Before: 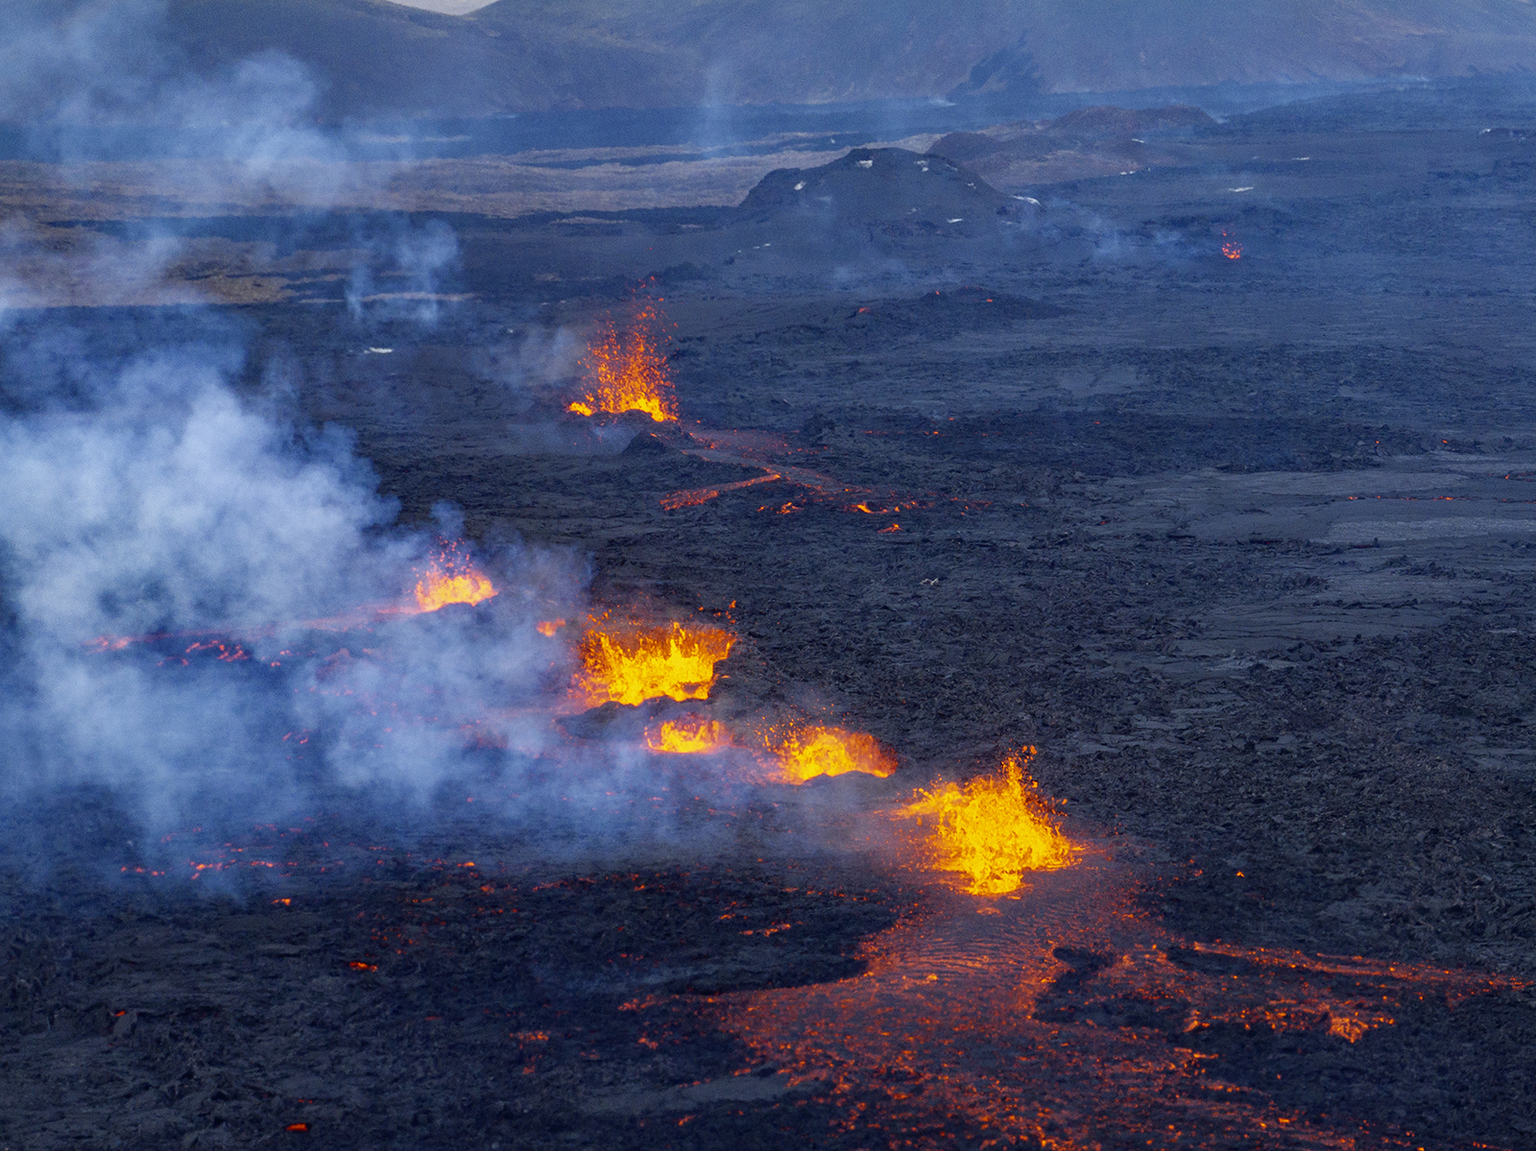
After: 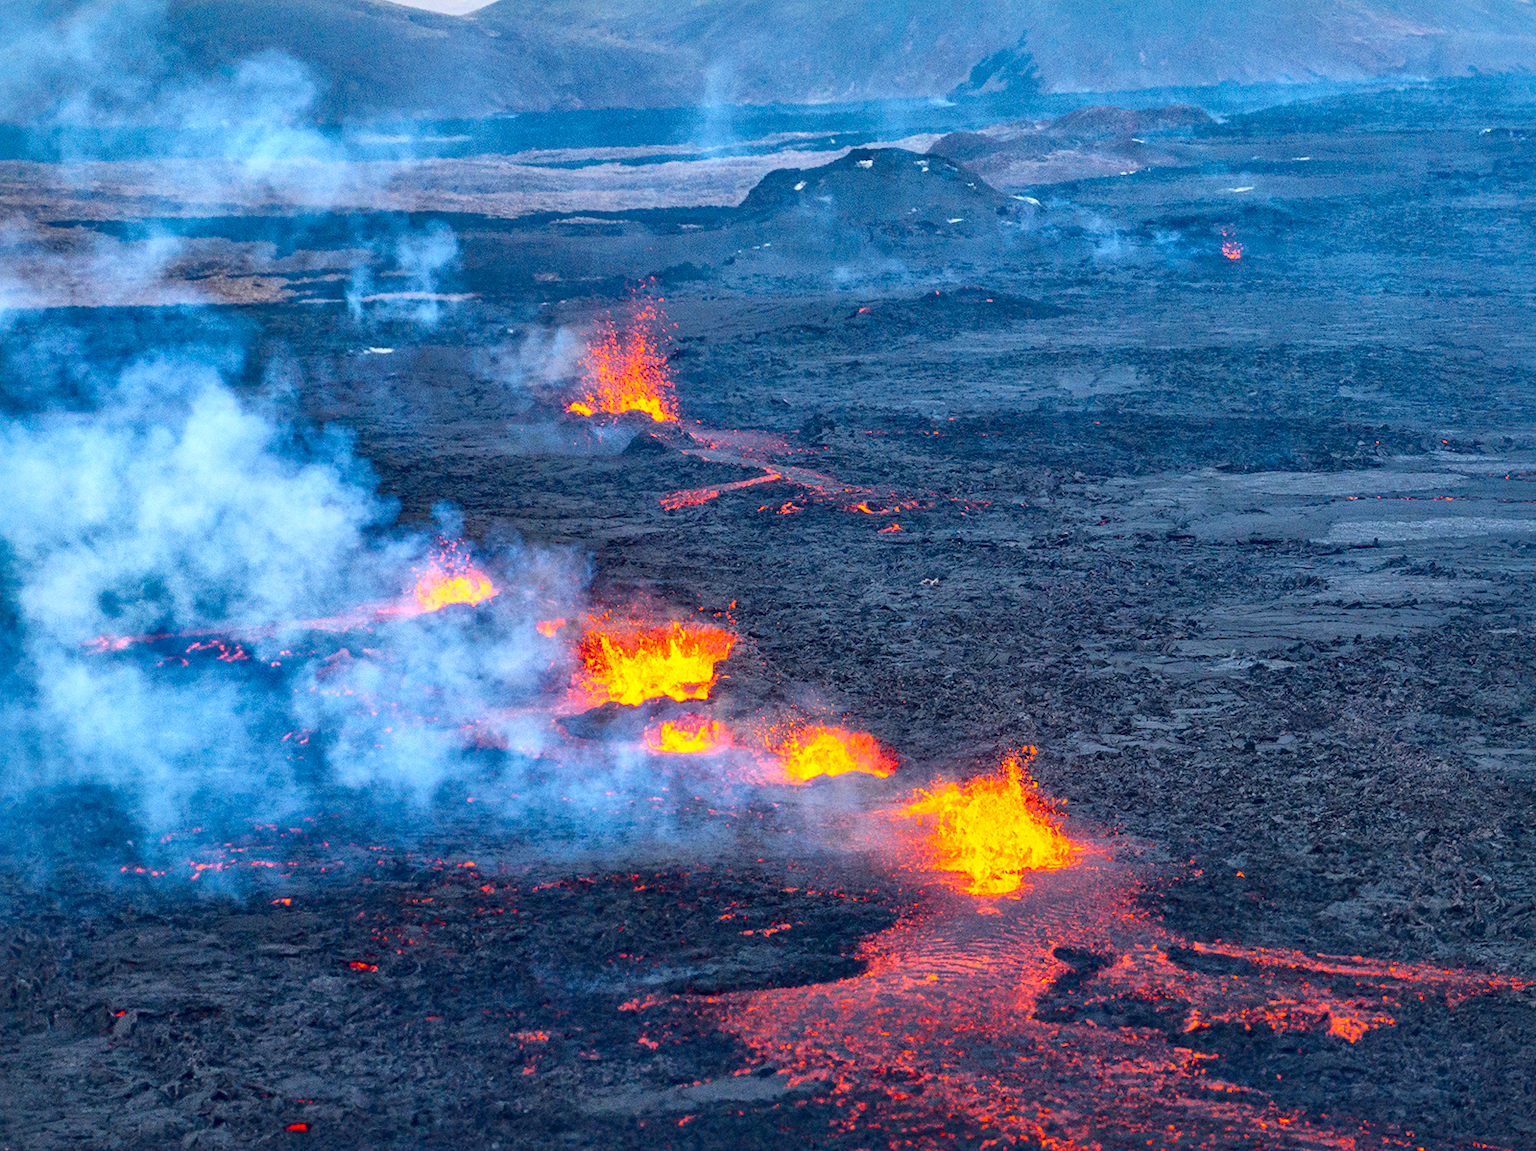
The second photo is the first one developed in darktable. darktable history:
contrast brightness saturation: contrast 0.2, brightness 0.16, saturation 0.22
local contrast: mode bilateral grid, contrast 20, coarseness 50, detail 171%, midtone range 0.2
